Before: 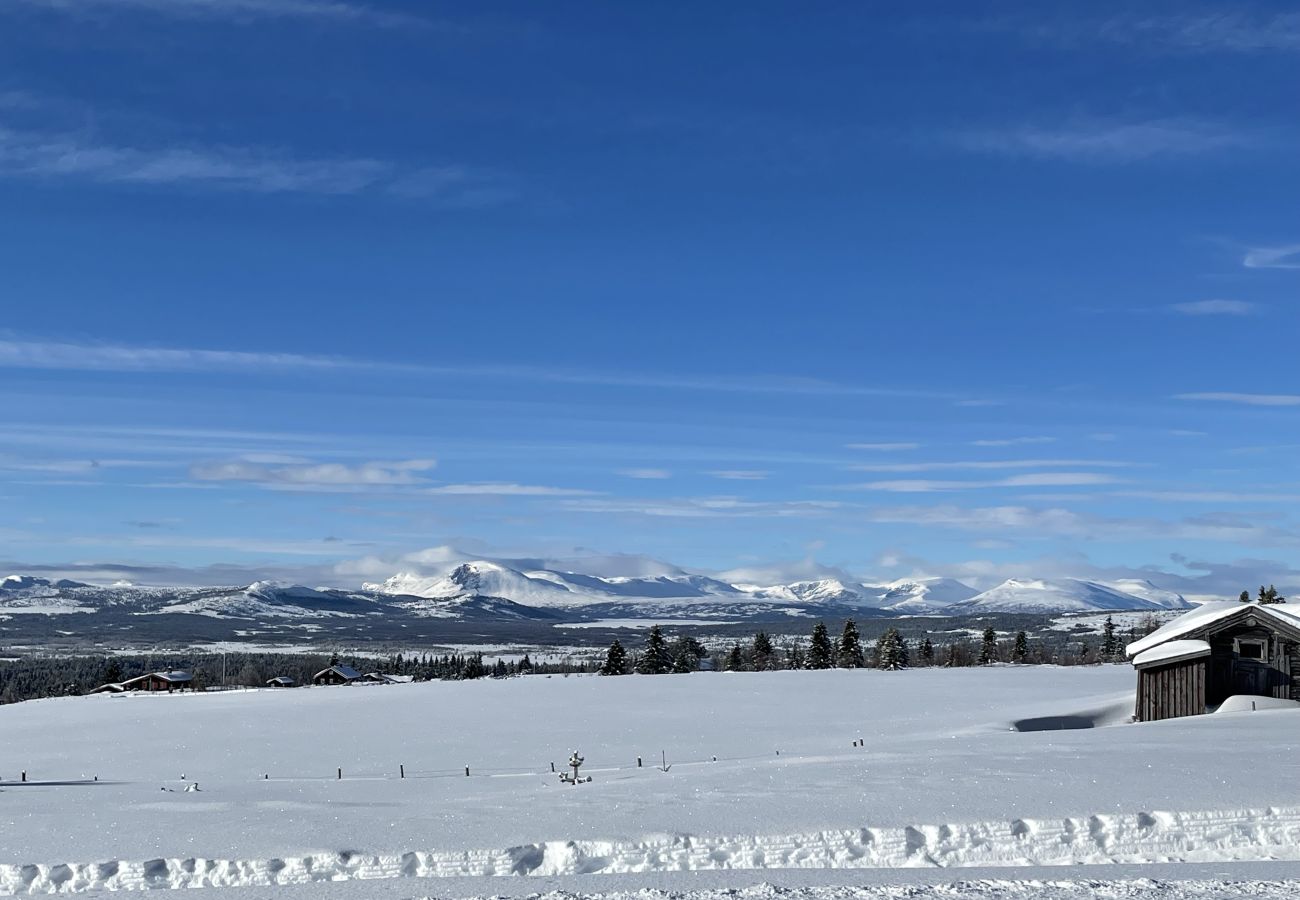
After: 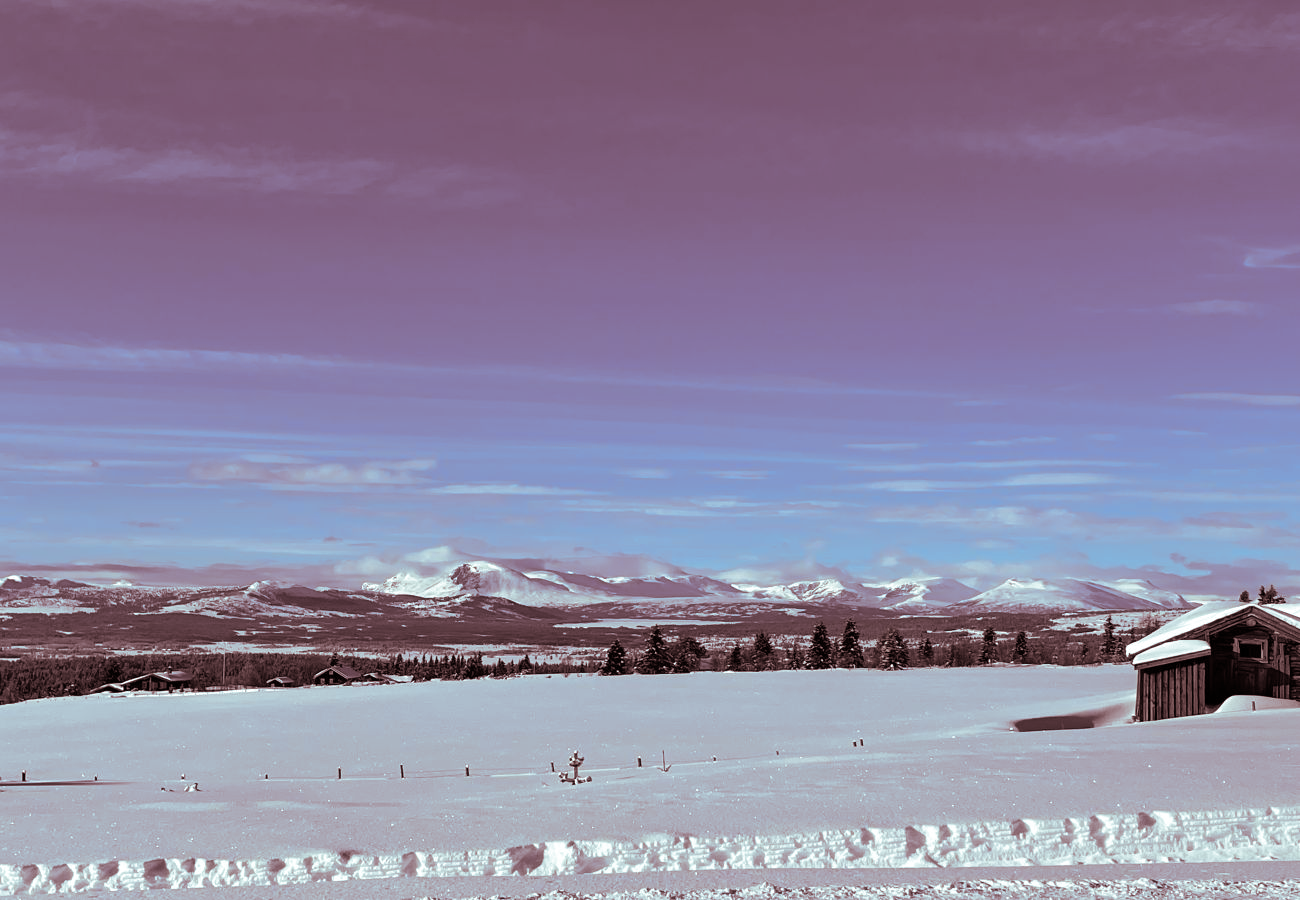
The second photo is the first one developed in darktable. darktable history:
split-toning: shadows › saturation 0.3, highlights › hue 180°, highlights › saturation 0.3, compress 0%
tone equalizer: on, module defaults
